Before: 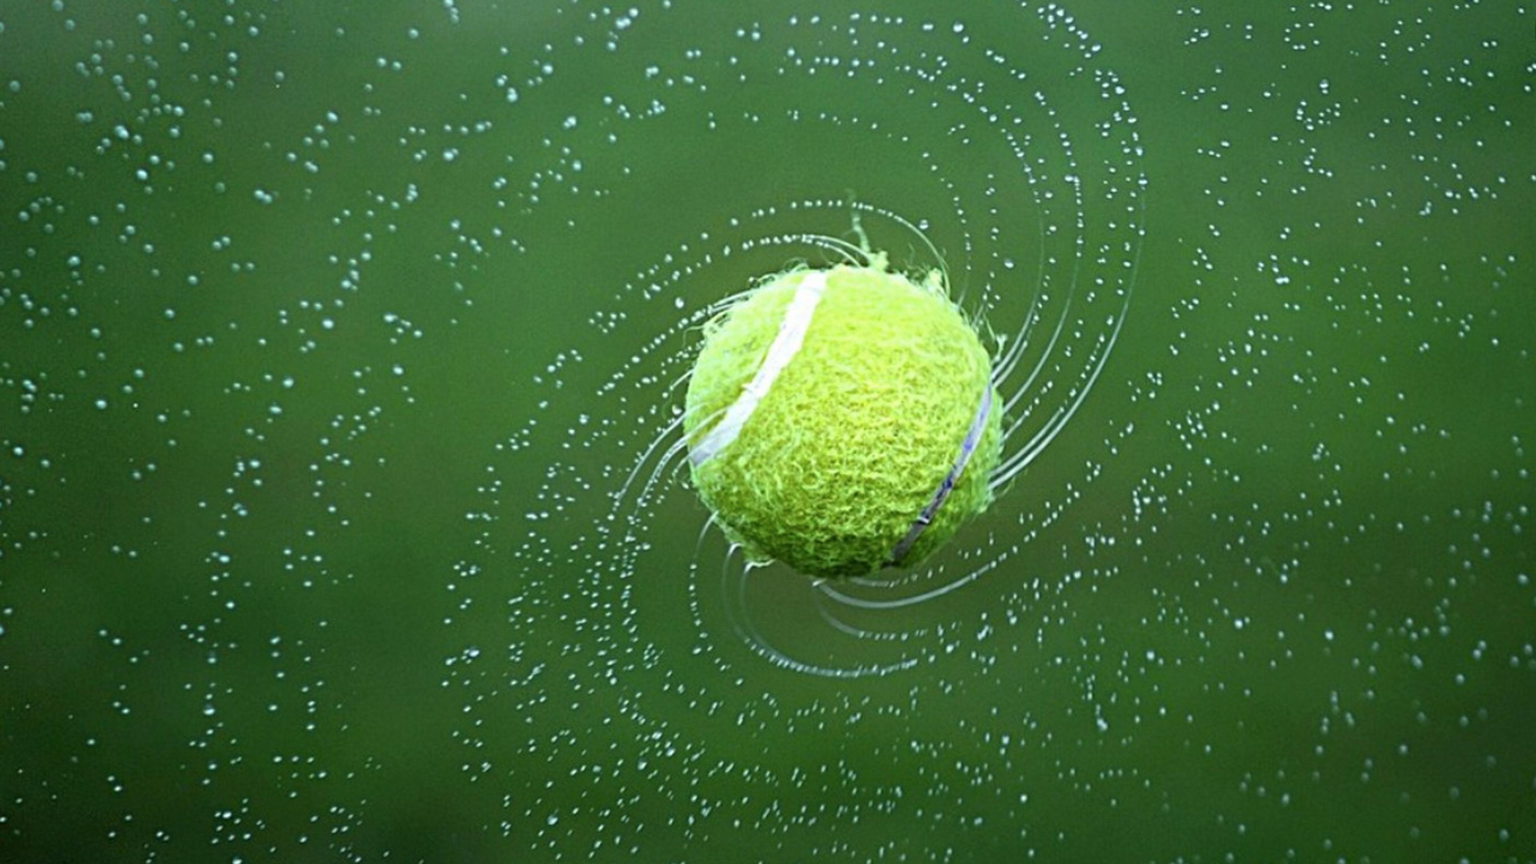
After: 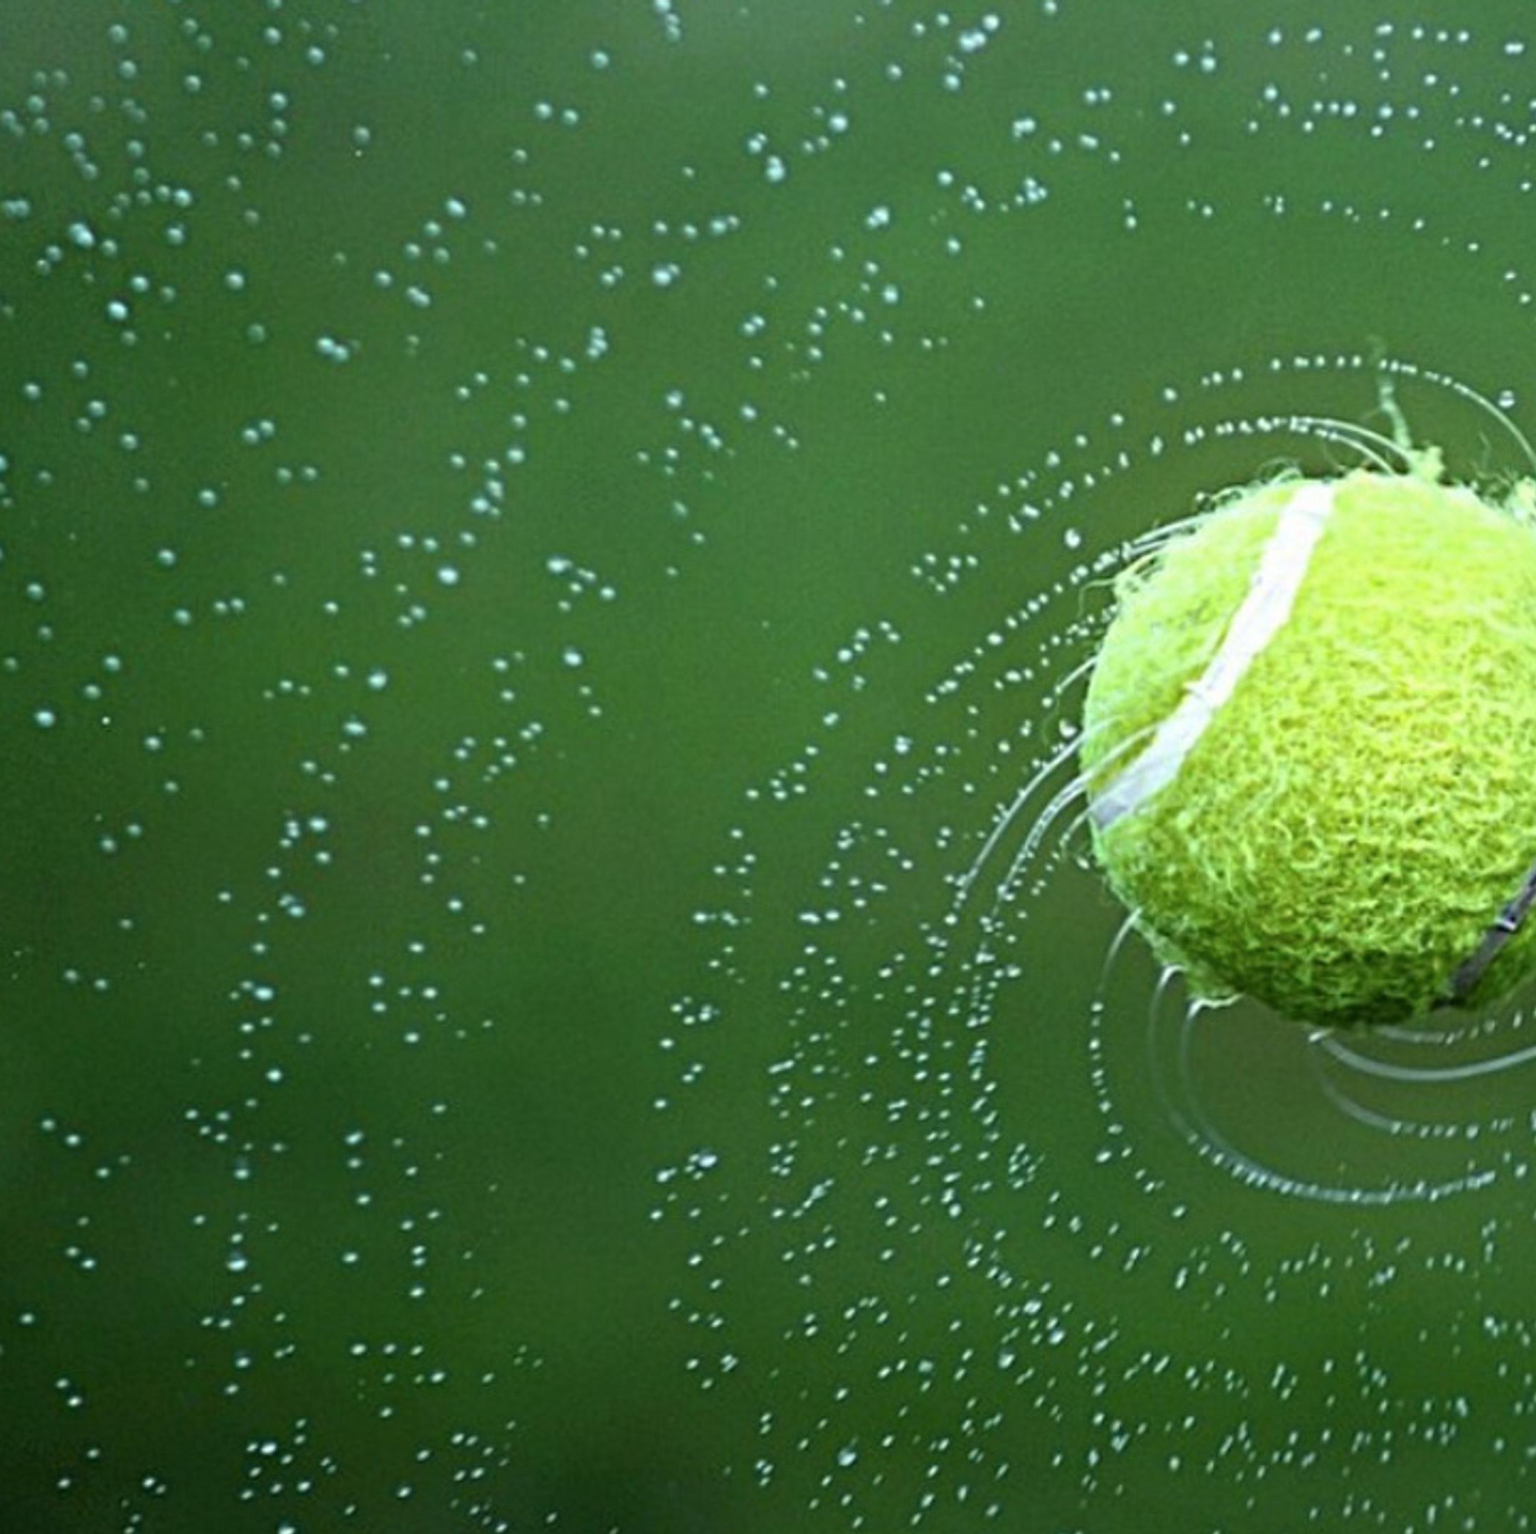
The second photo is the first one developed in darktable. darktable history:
crop: left 4.959%, right 38.749%
